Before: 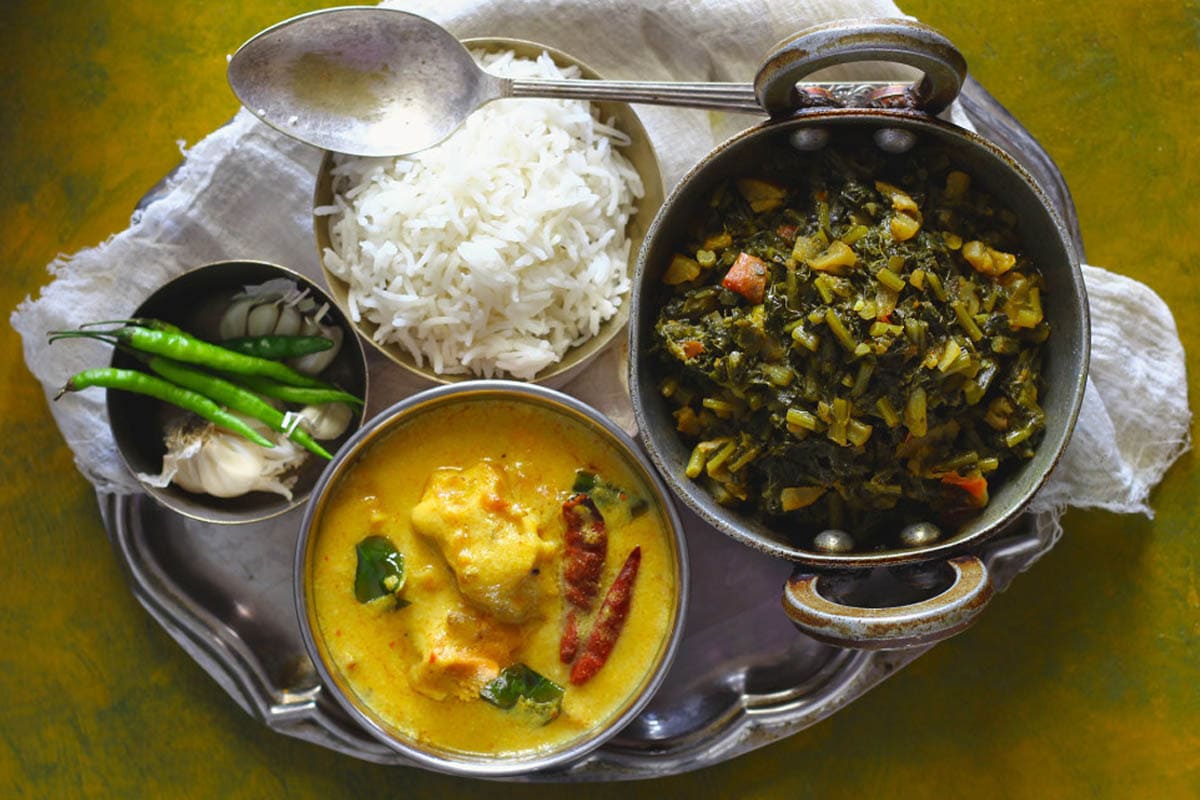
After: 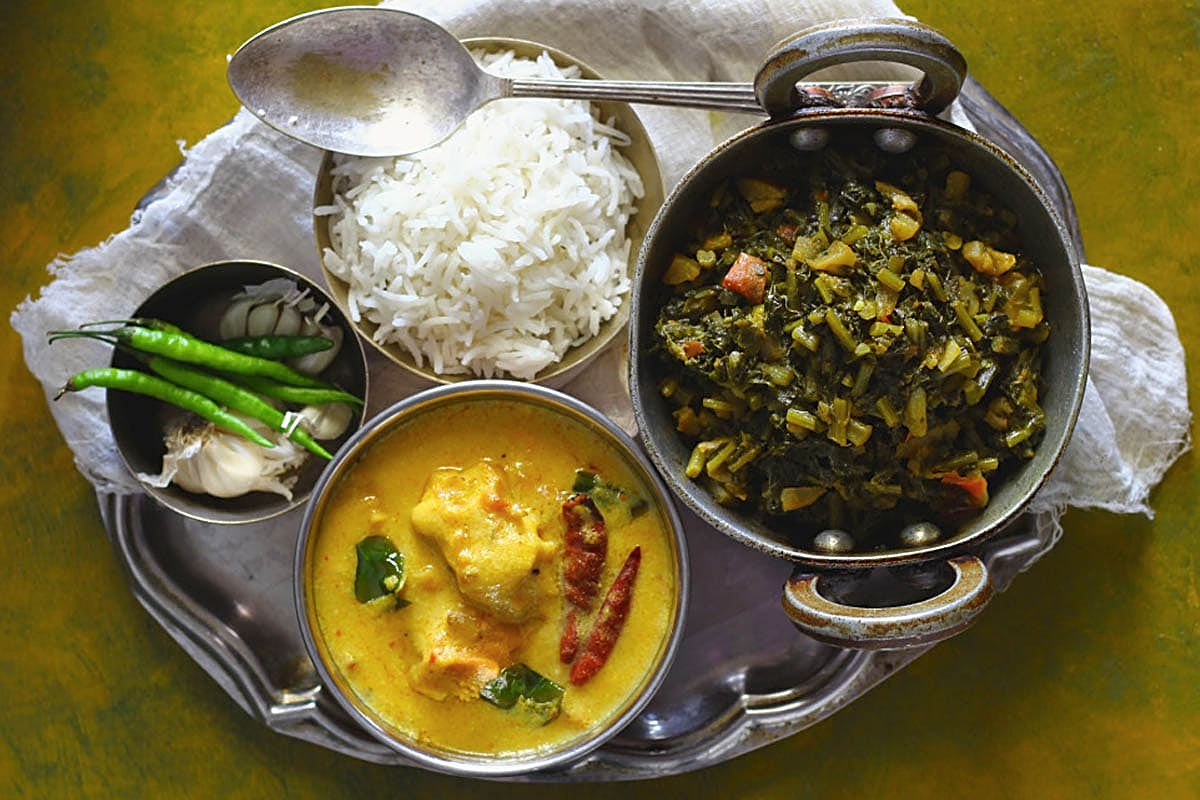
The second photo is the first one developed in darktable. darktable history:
color balance rgb: perceptual saturation grading › global saturation -1%
sharpen: on, module defaults
